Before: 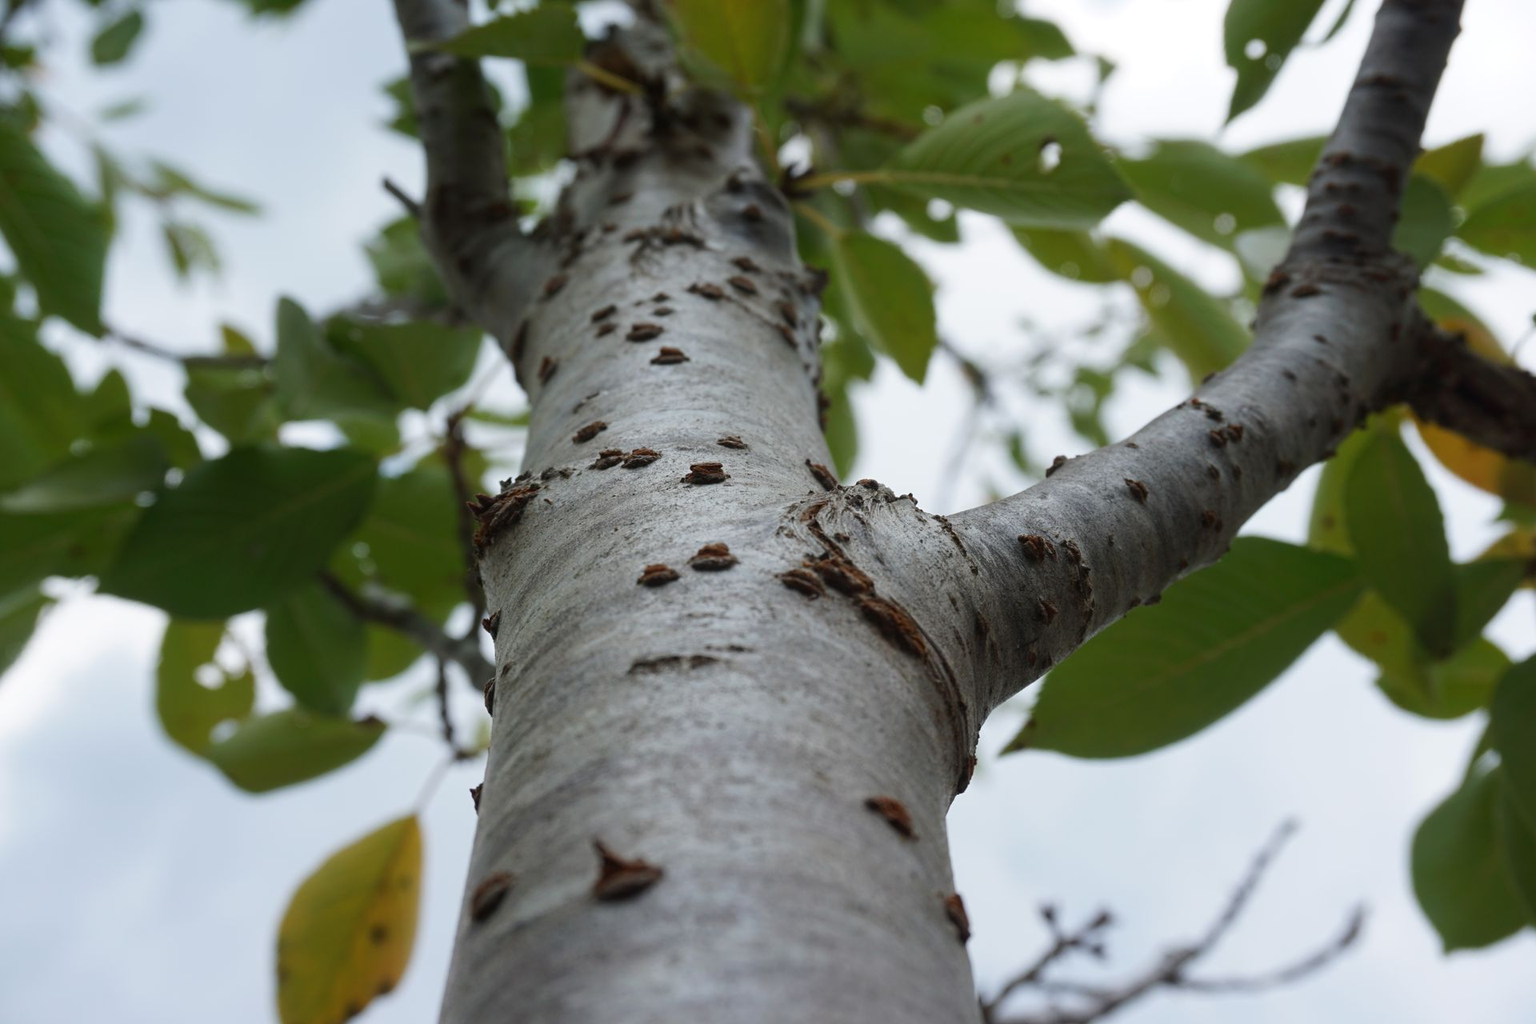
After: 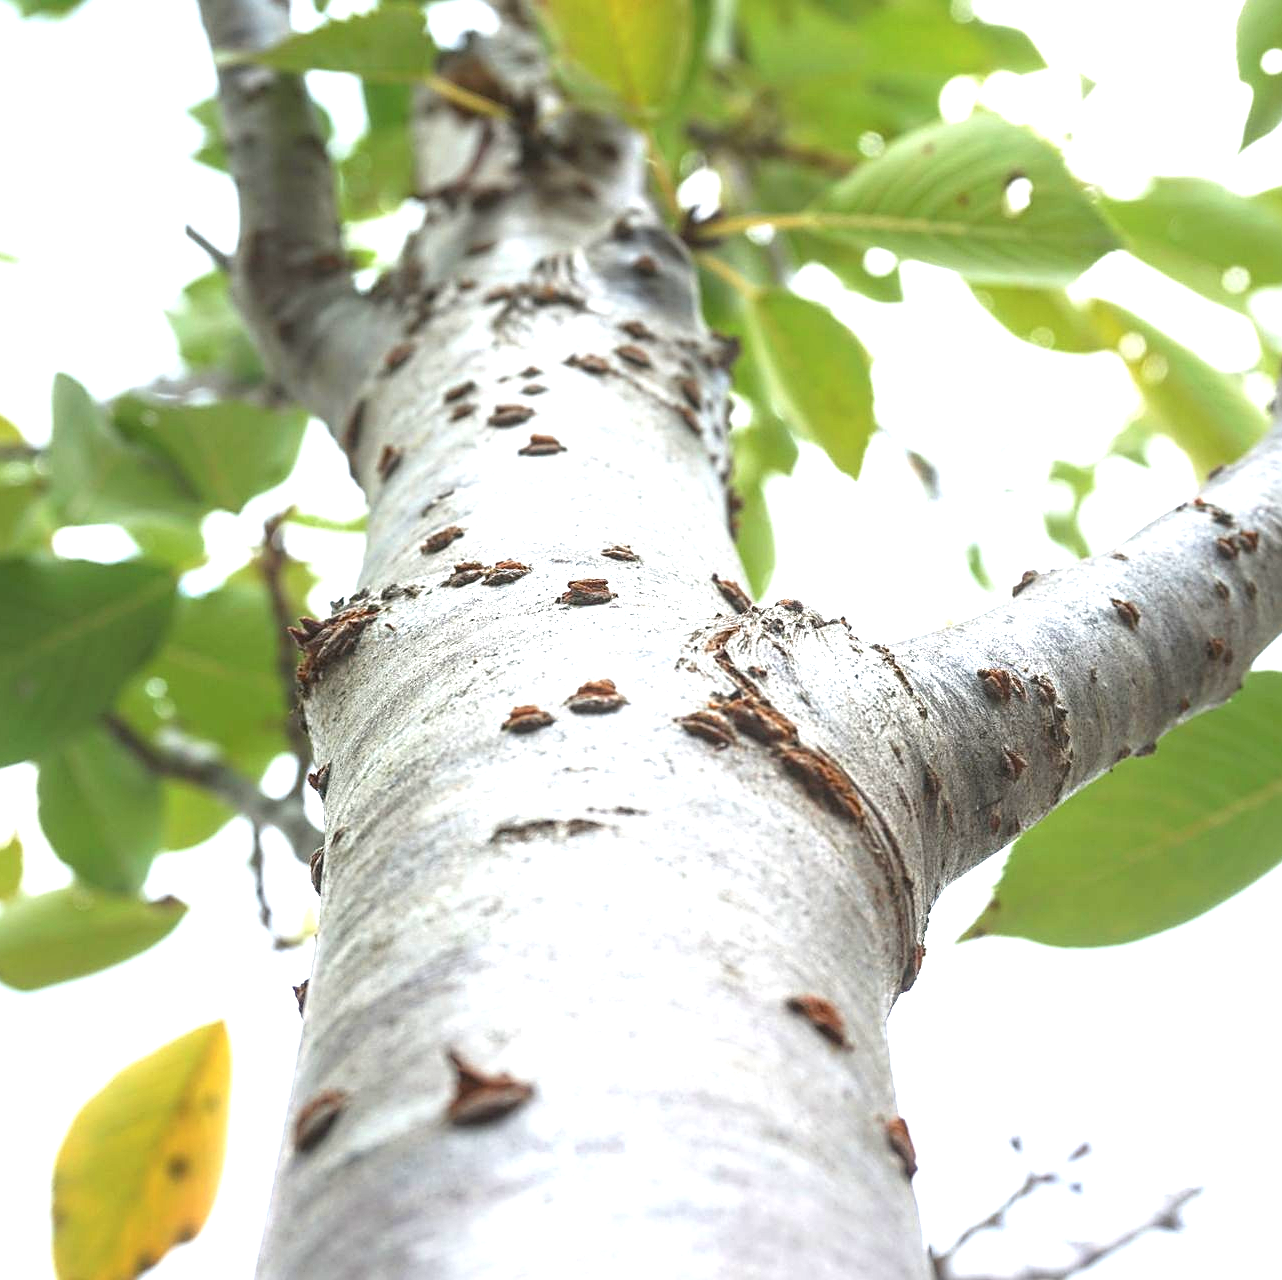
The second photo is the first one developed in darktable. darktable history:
crop: left 15.369%, right 17.836%
exposure: exposure 2.008 EV, compensate highlight preservation false
sharpen: on, module defaults
local contrast: detail 109%
